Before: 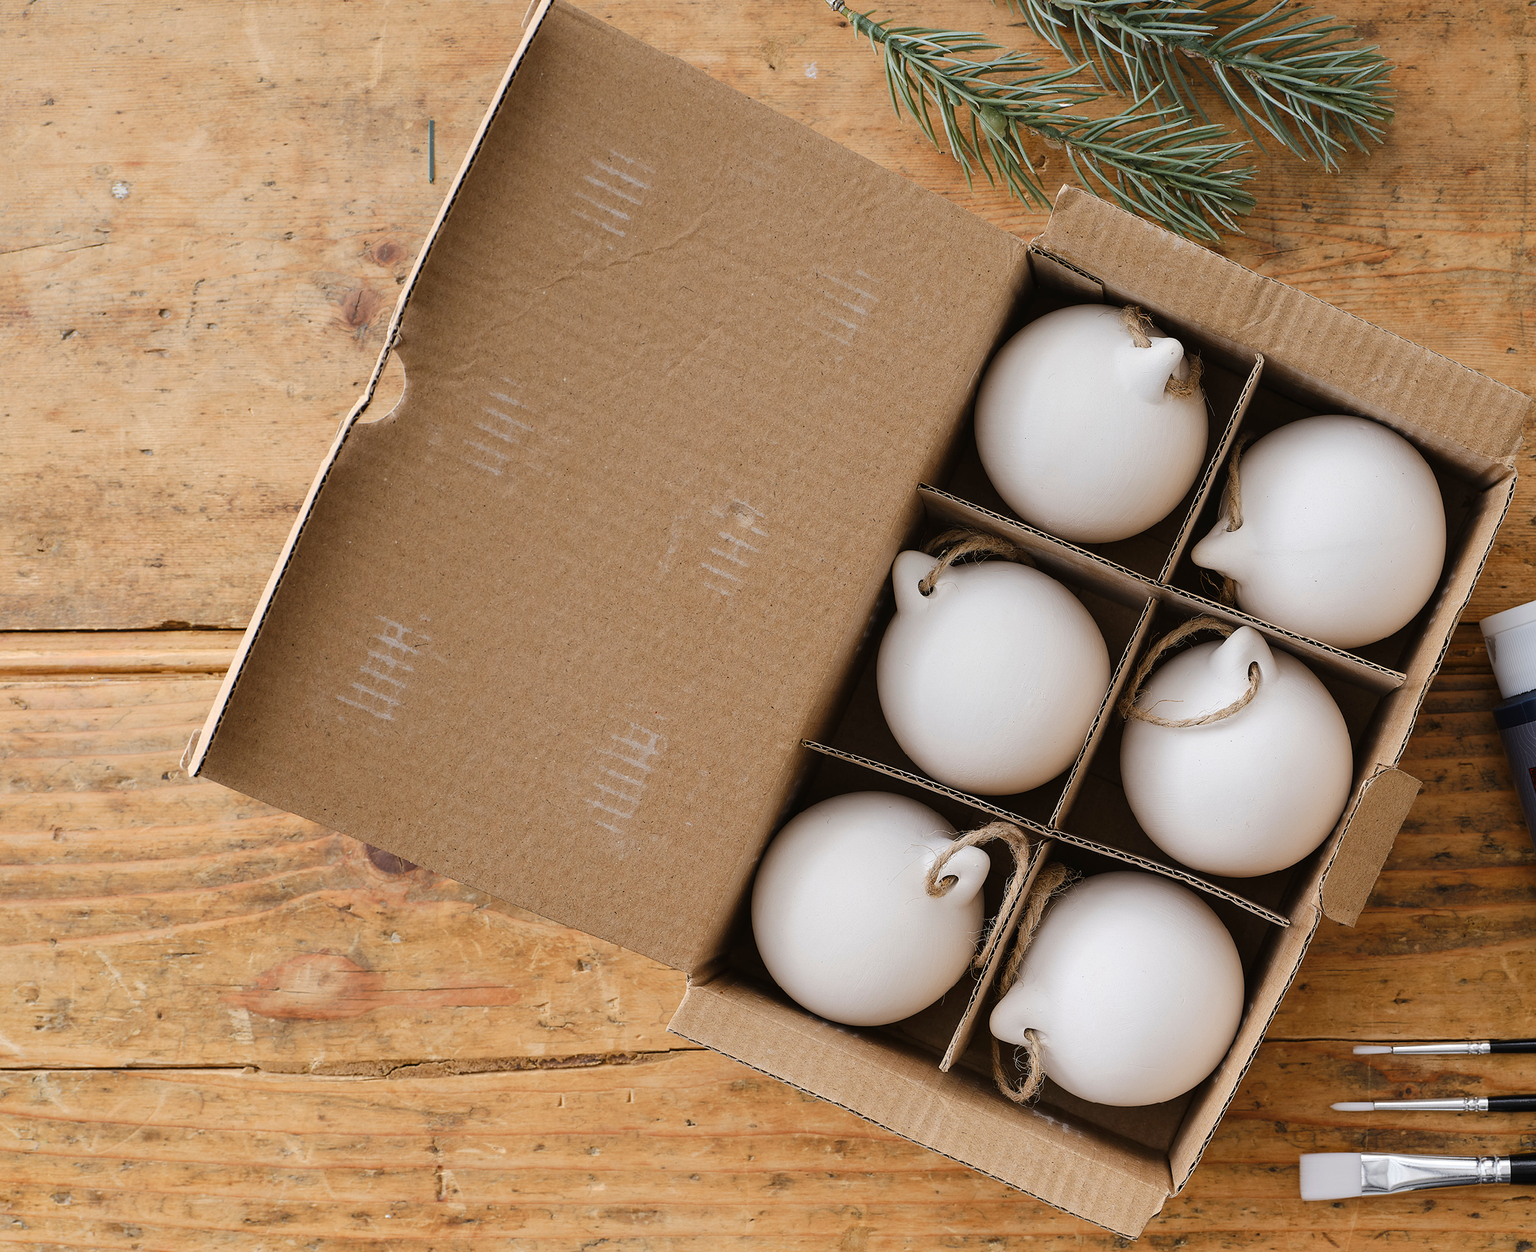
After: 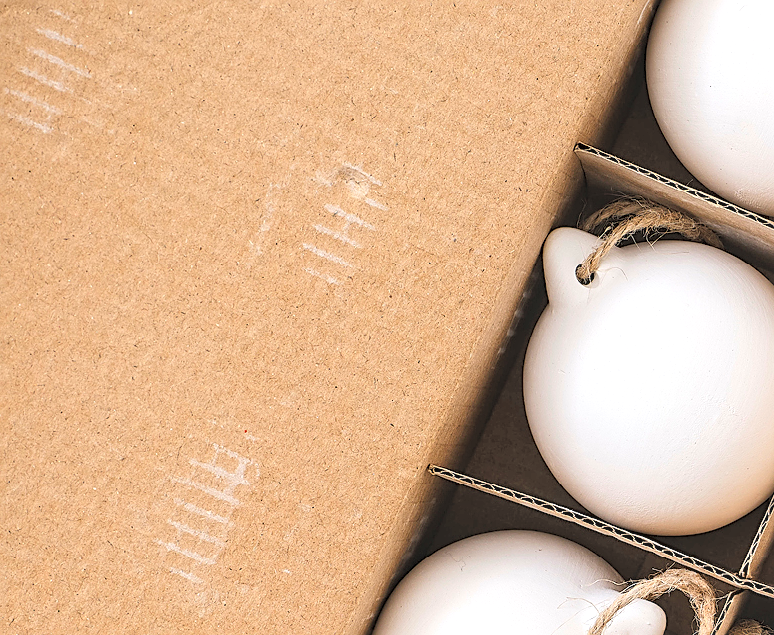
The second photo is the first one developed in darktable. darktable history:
crop: left 30.038%, top 29.524%, right 29.87%, bottom 30.11%
contrast brightness saturation: contrast 0.102, brightness 0.317, saturation 0.137
sharpen: on, module defaults
exposure: exposure 0.568 EV, compensate highlight preservation false
local contrast: on, module defaults
